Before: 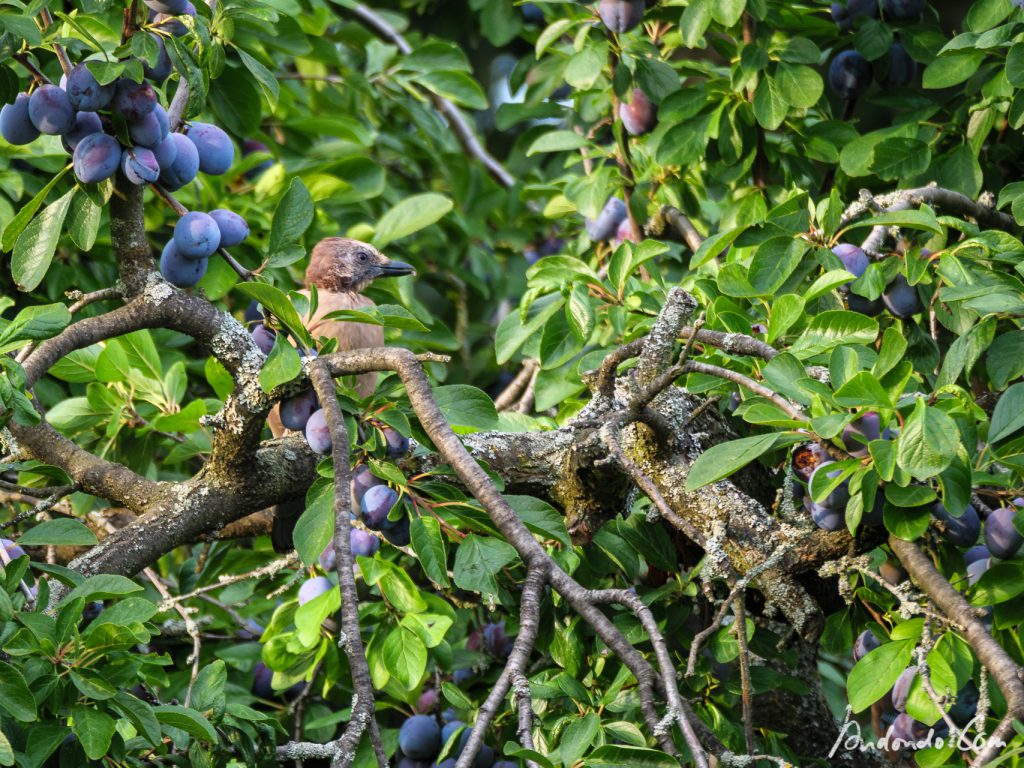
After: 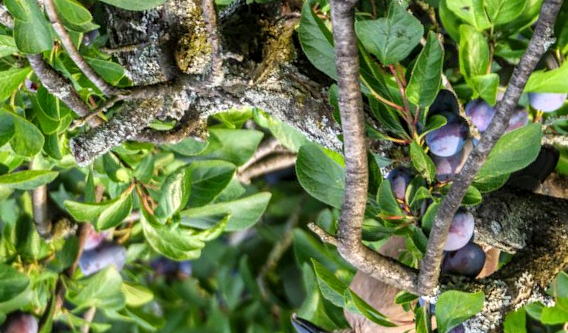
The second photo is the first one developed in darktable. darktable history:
crop and rotate: angle 148°, left 9.101%, top 15.651%, right 4.558%, bottom 16.92%
local contrast: on, module defaults
